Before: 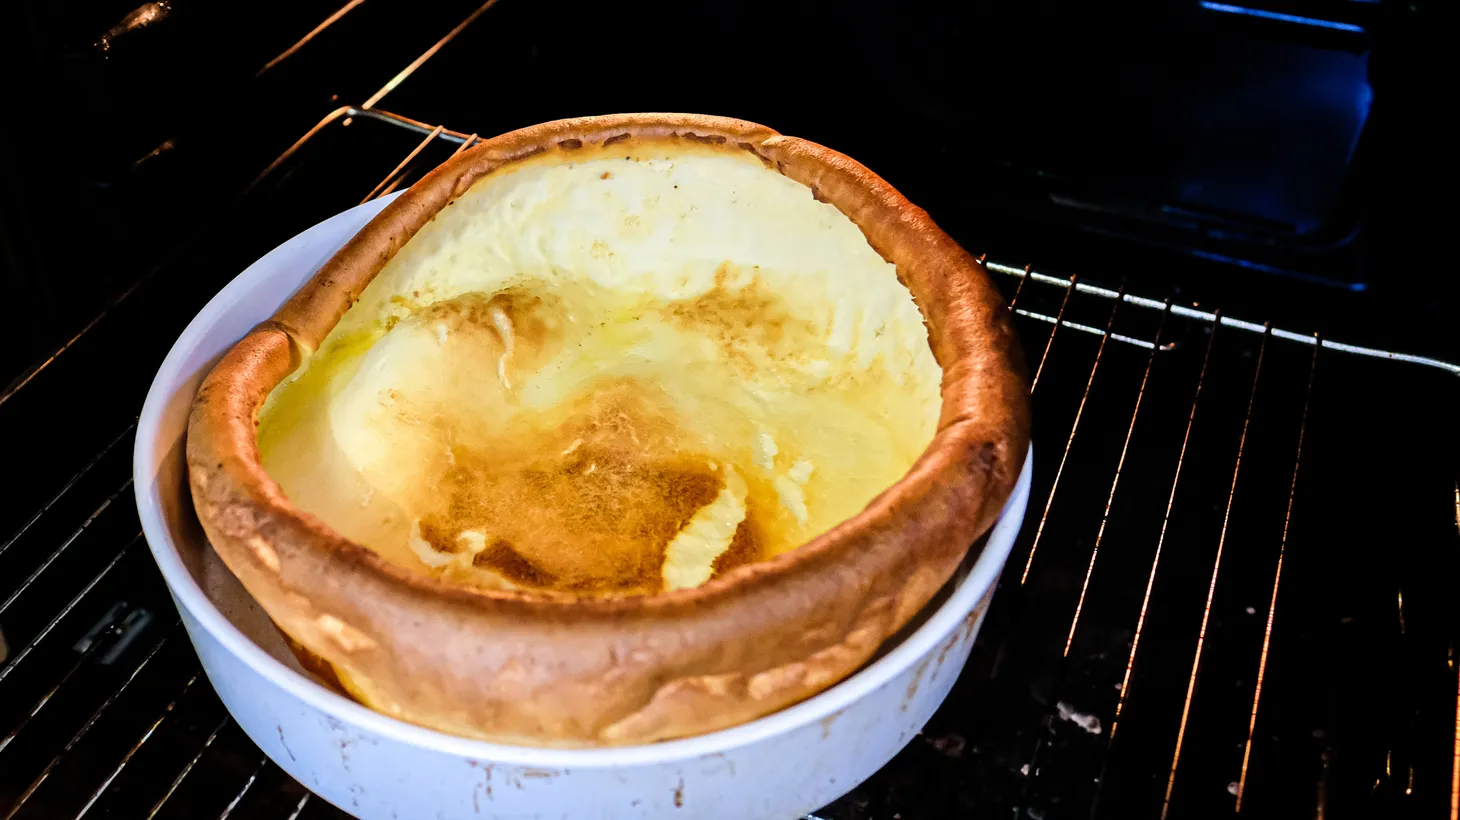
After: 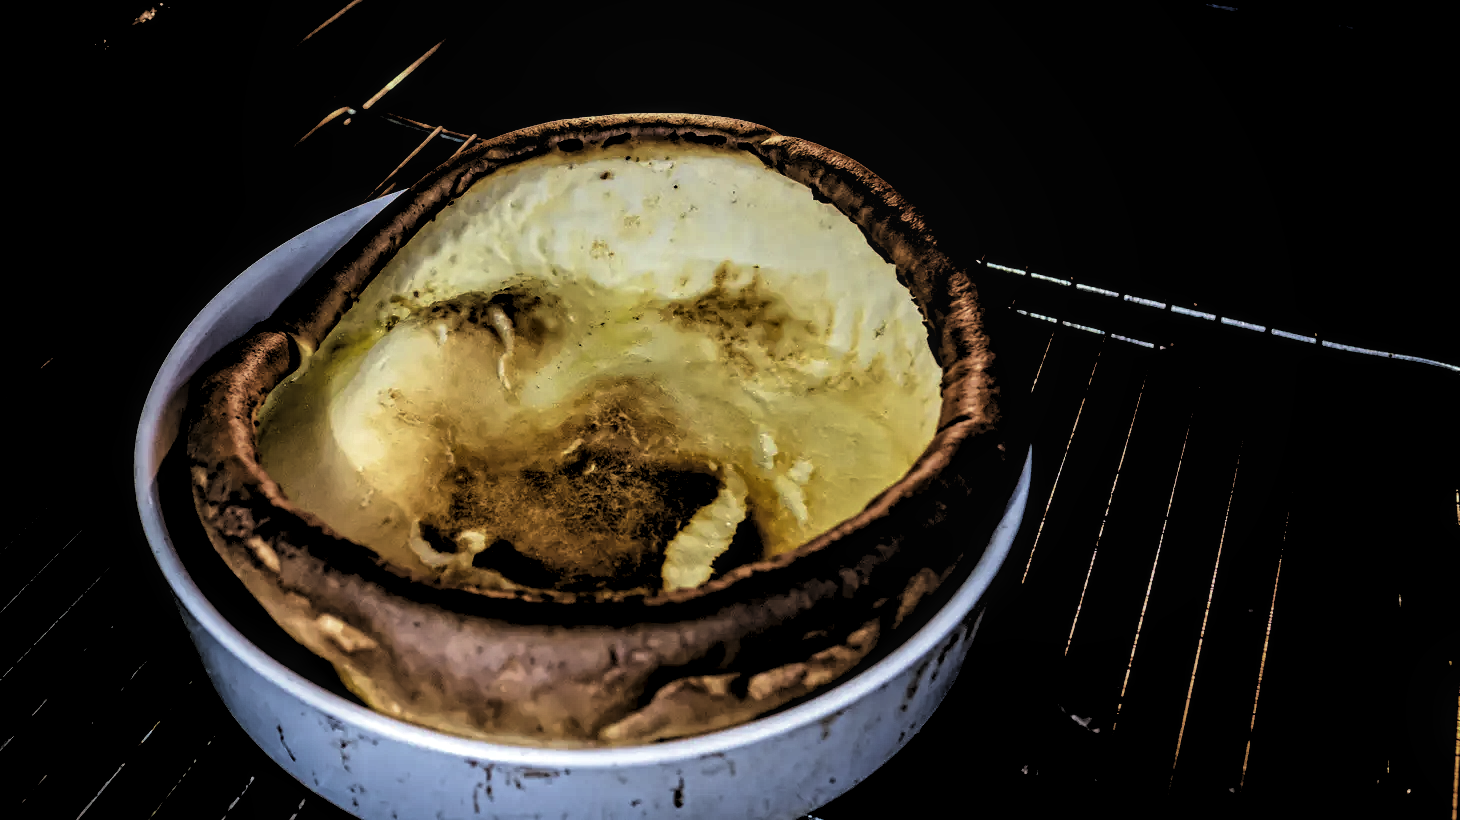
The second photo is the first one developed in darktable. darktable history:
velvia: on, module defaults
levels: levels [0.514, 0.759, 1]
local contrast: on, module defaults
